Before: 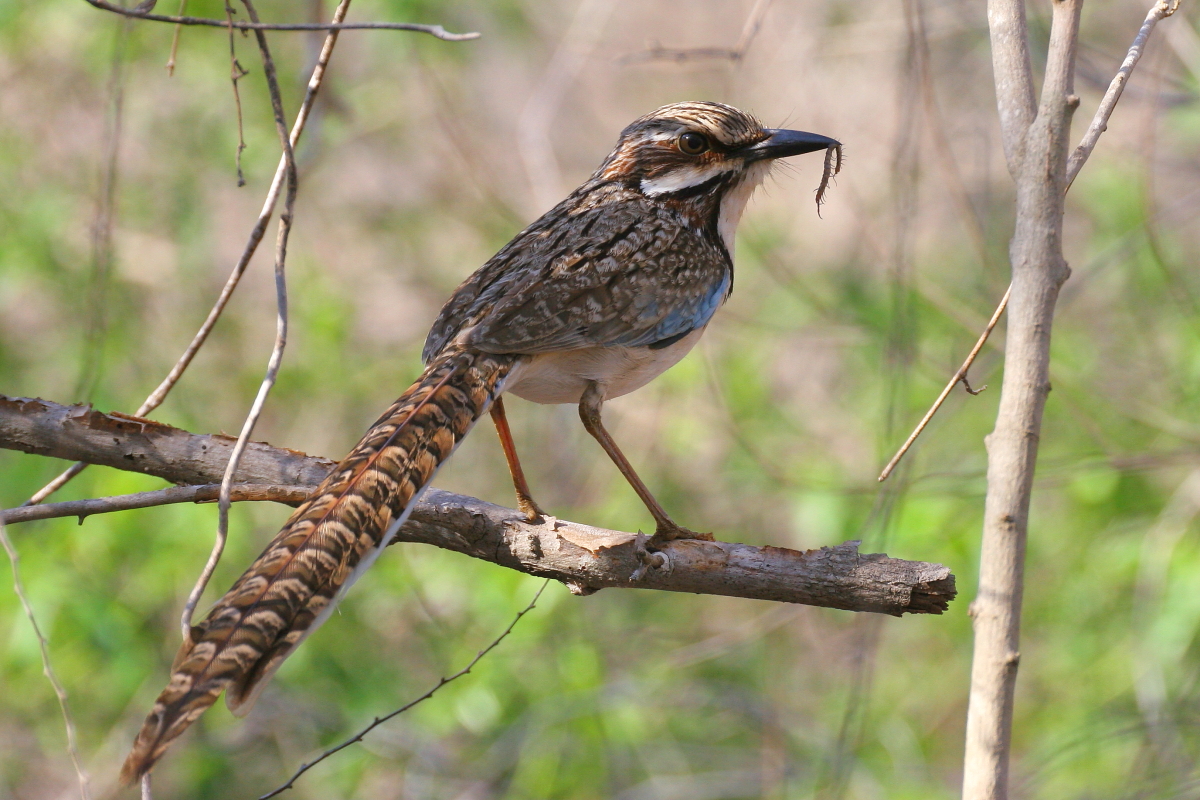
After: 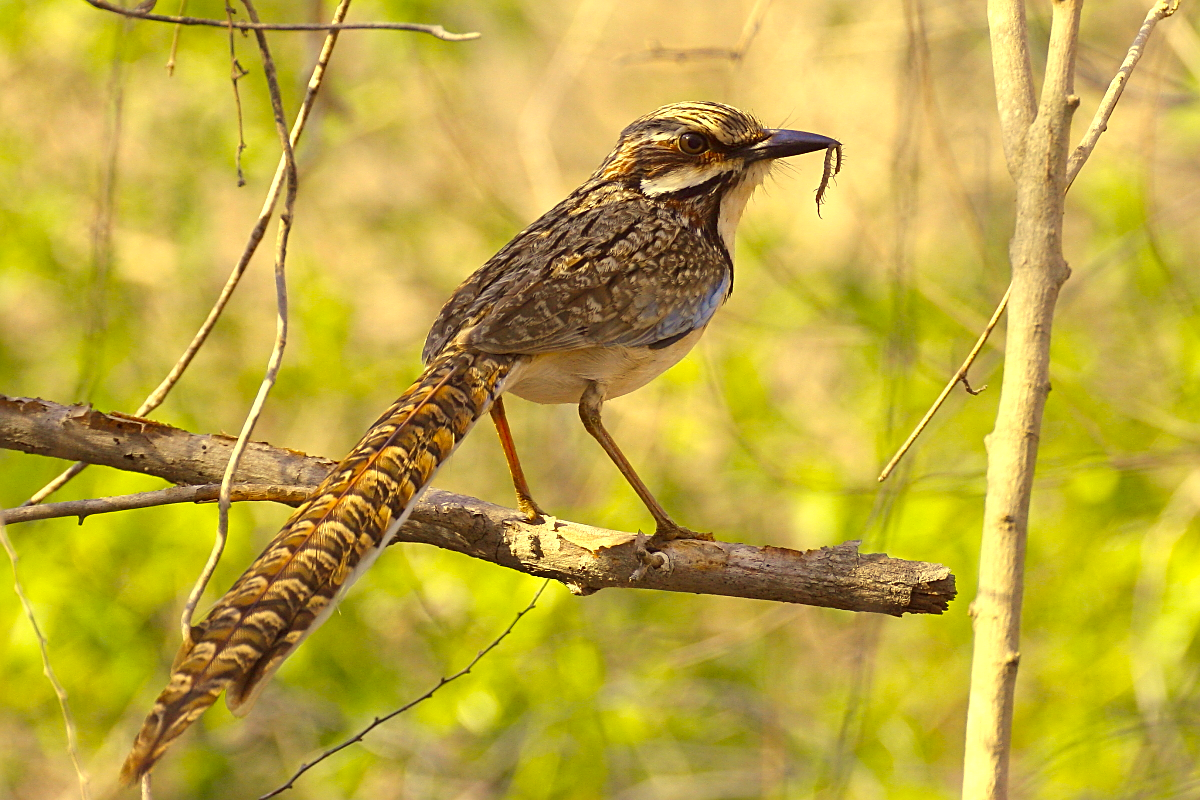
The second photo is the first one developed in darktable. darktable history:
sharpen: on, module defaults
exposure: black level correction 0, exposure 0.5 EV, compensate exposure bias true, compensate highlight preservation false
color correction: highlights a* -0.482, highlights b* 40, shadows a* 9.8, shadows b* -0.161
color zones: curves: ch0 [(0.254, 0.492) (0.724, 0.62)]; ch1 [(0.25, 0.528) (0.719, 0.796)]; ch2 [(0, 0.472) (0.25, 0.5) (0.73, 0.184)]
